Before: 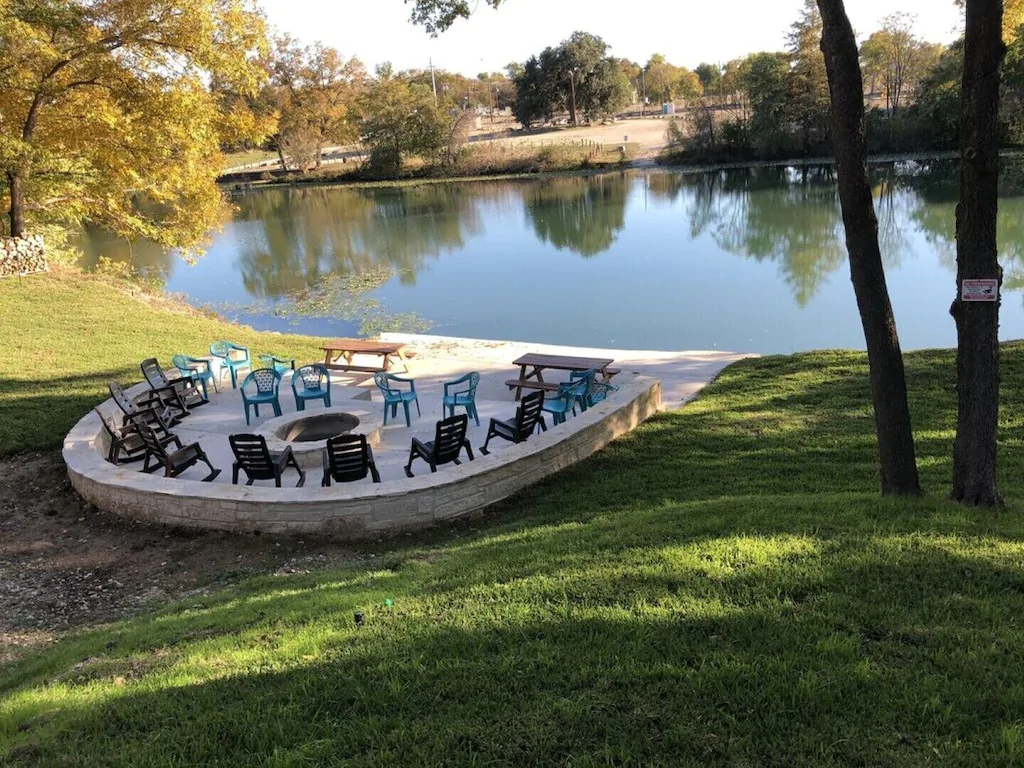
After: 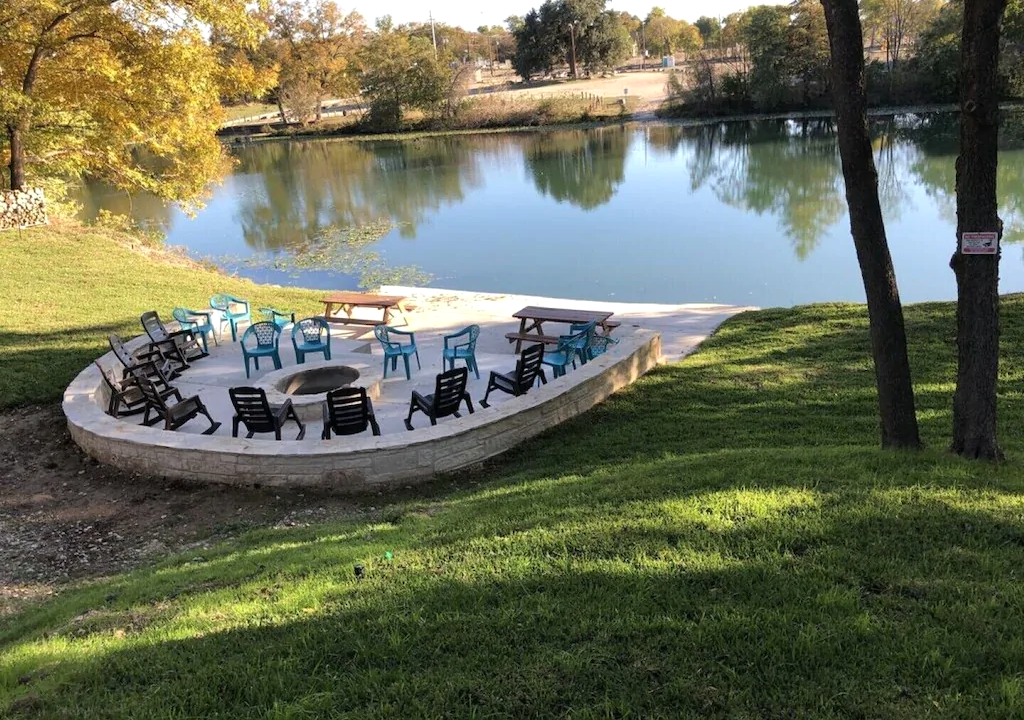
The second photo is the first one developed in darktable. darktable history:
crop and rotate: top 6.25%
exposure: exposure 0.15 EV, compensate highlight preservation false
